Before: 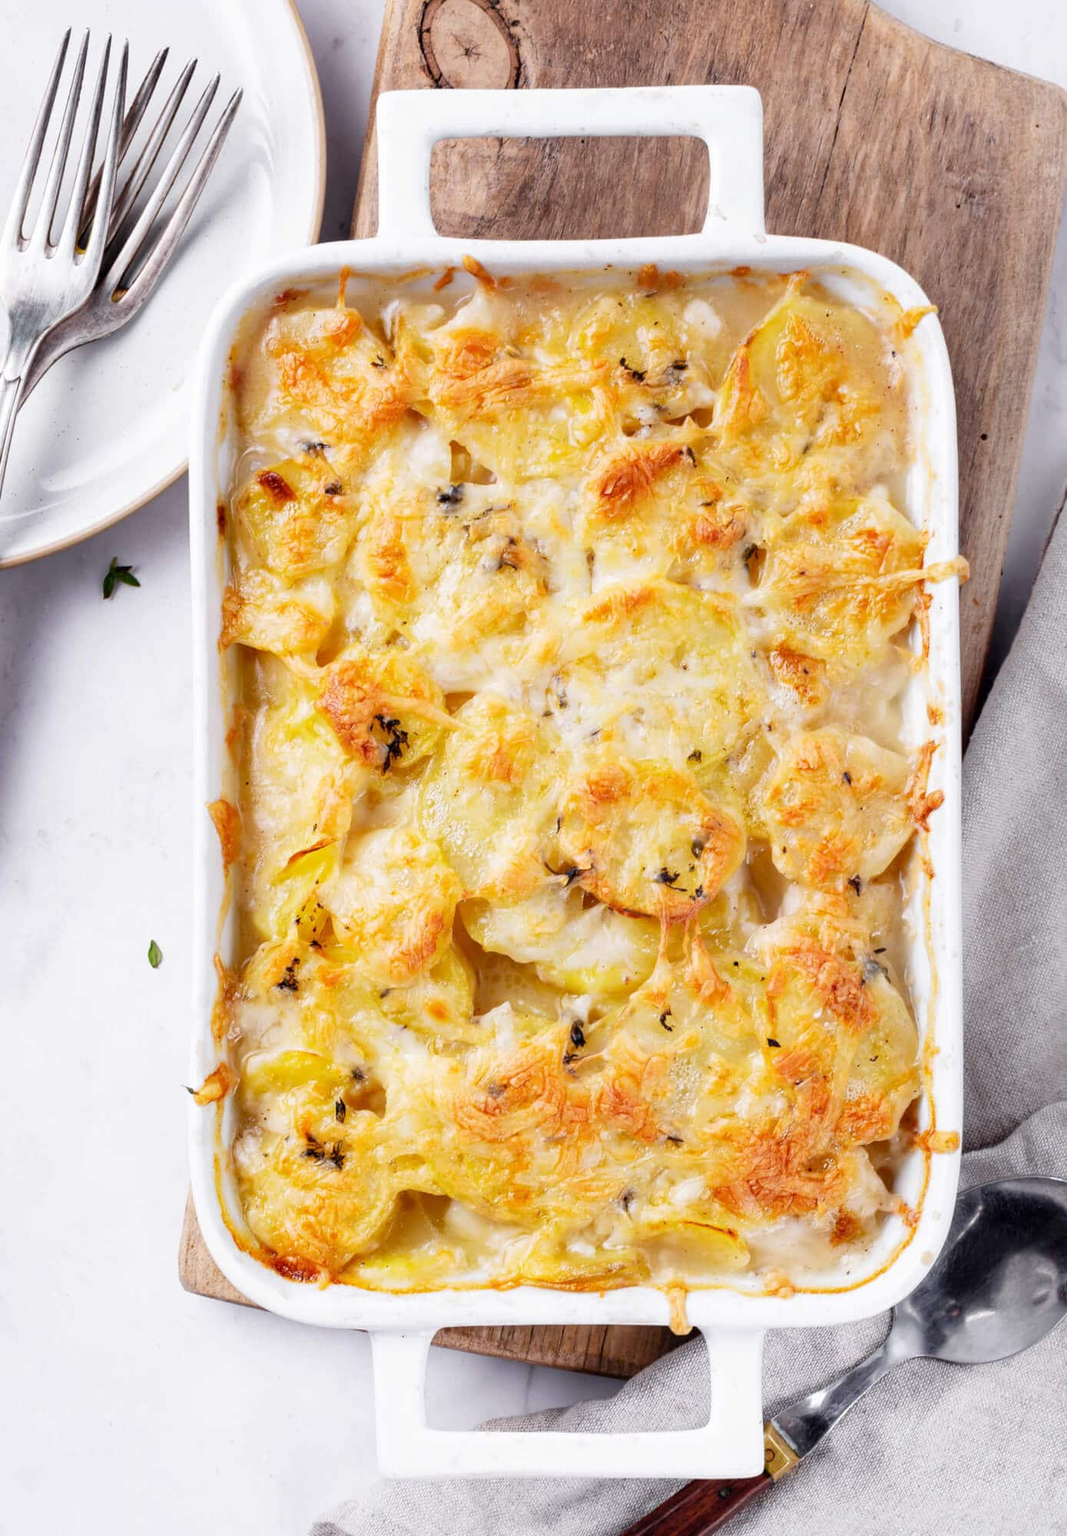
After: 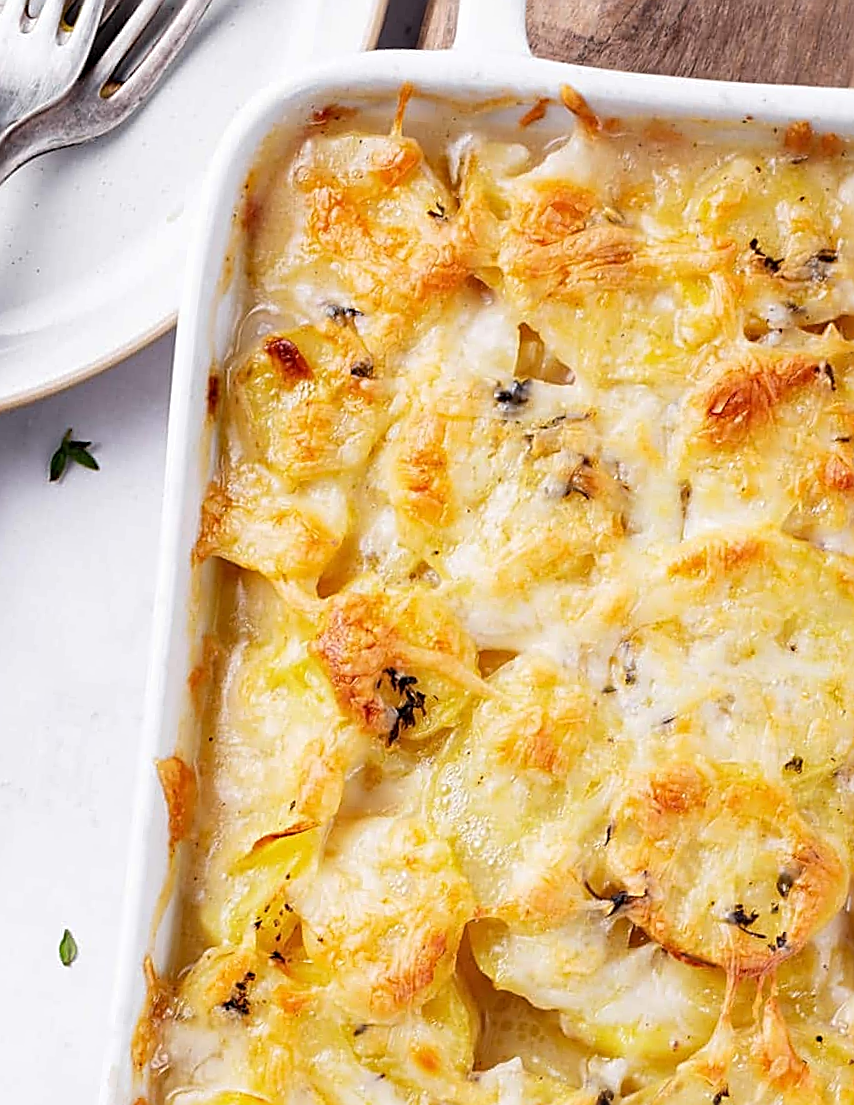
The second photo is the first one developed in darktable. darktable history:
crop and rotate: angle -5.94°, left 2.034%, top 6.695%, right 27.629%, bottom 30.069%
sharpen: amount 1.006
